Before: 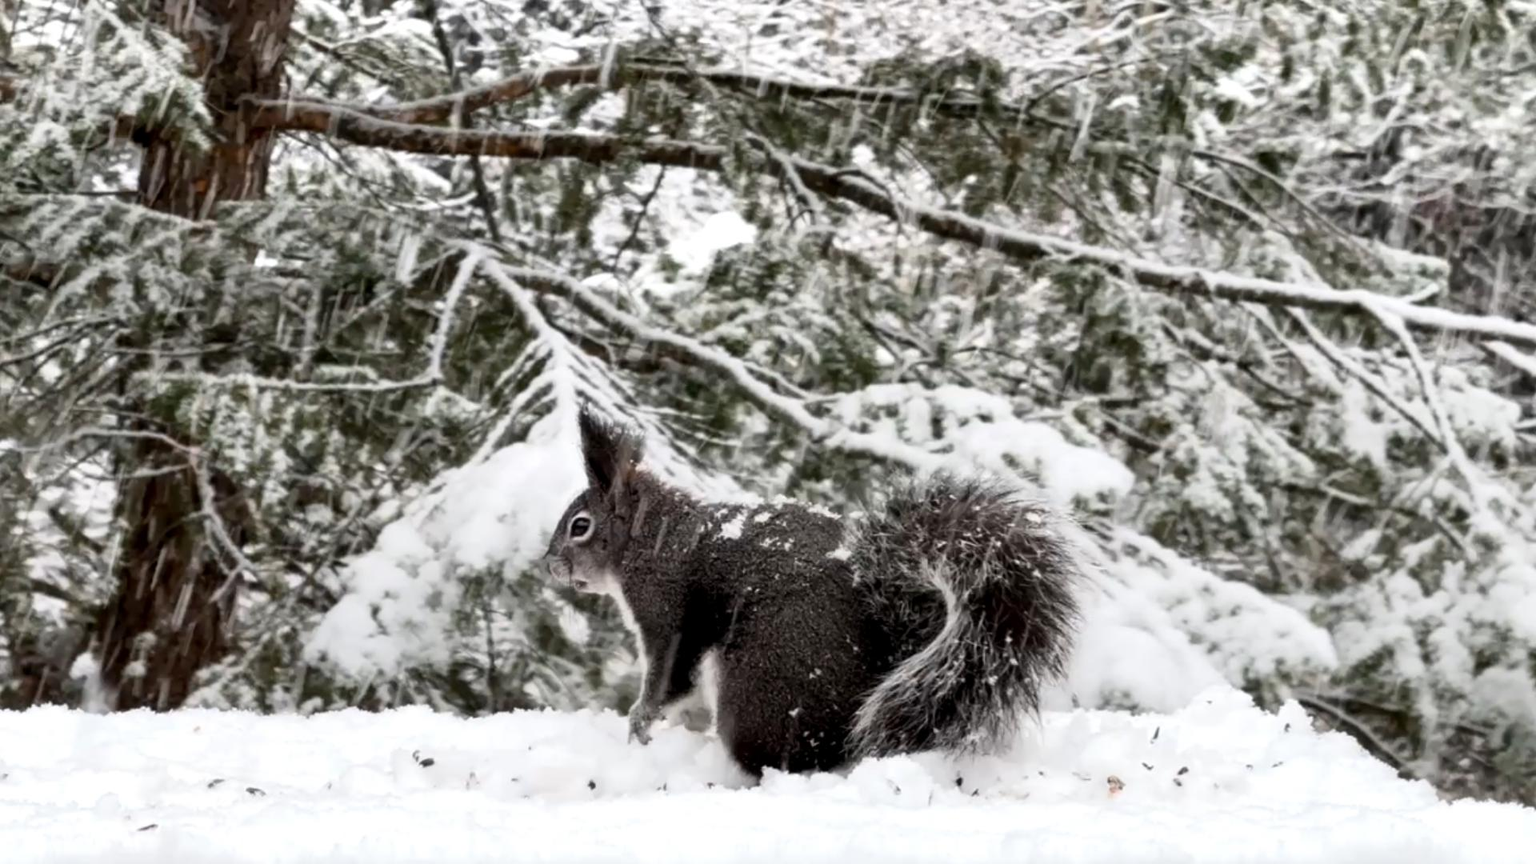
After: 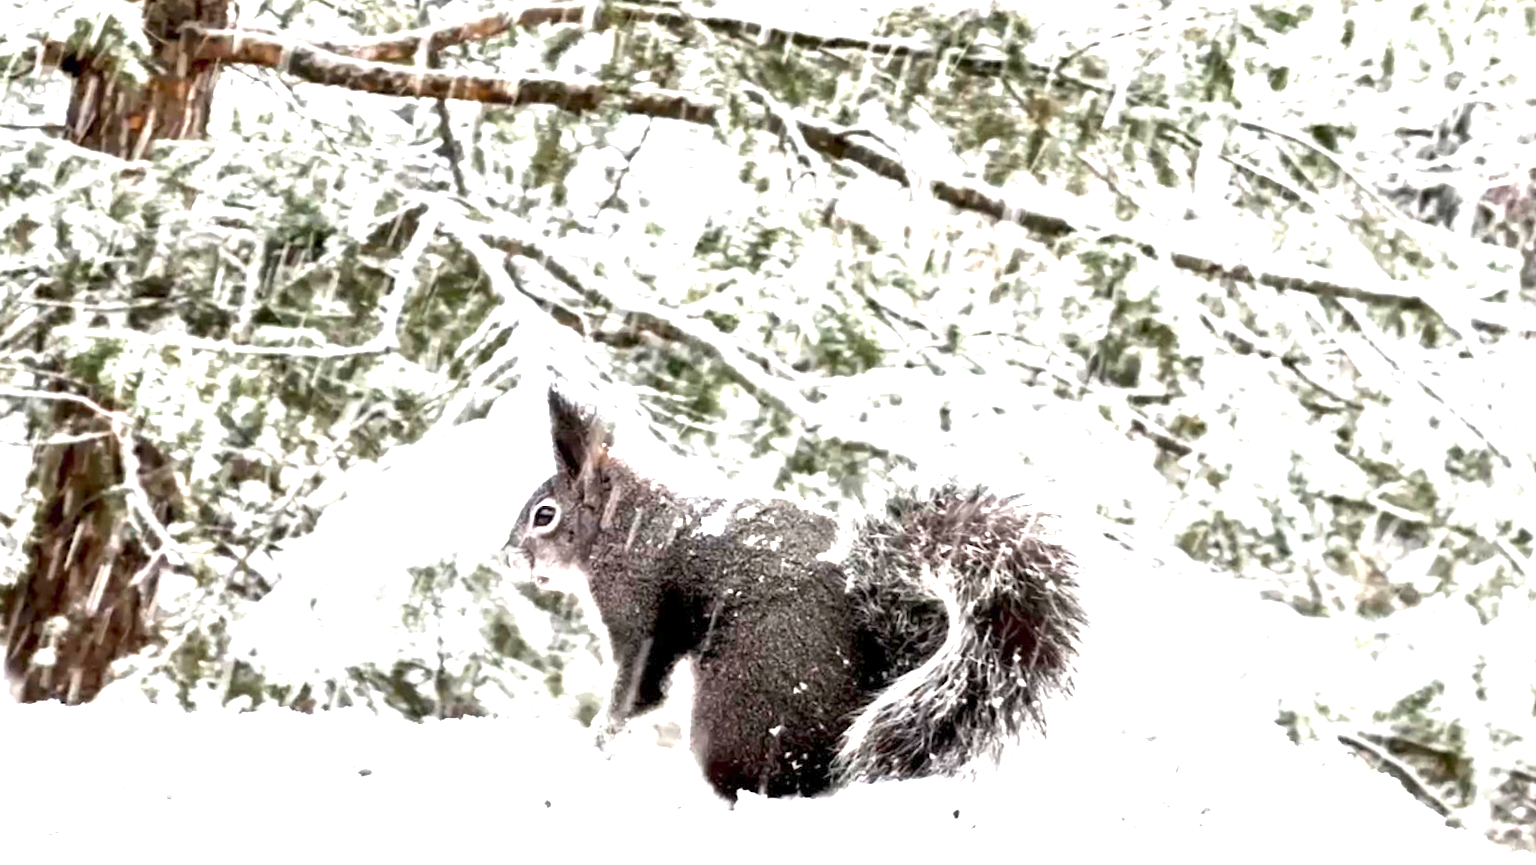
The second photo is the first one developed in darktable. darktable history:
crop and rotate: angle -1.97°, left 3.098%, top 3.973%, right 1.622%, bottom 0.505%
exposure: exposure 2.224 EV, compensate exposure bias true, compensate highlight preservation false
